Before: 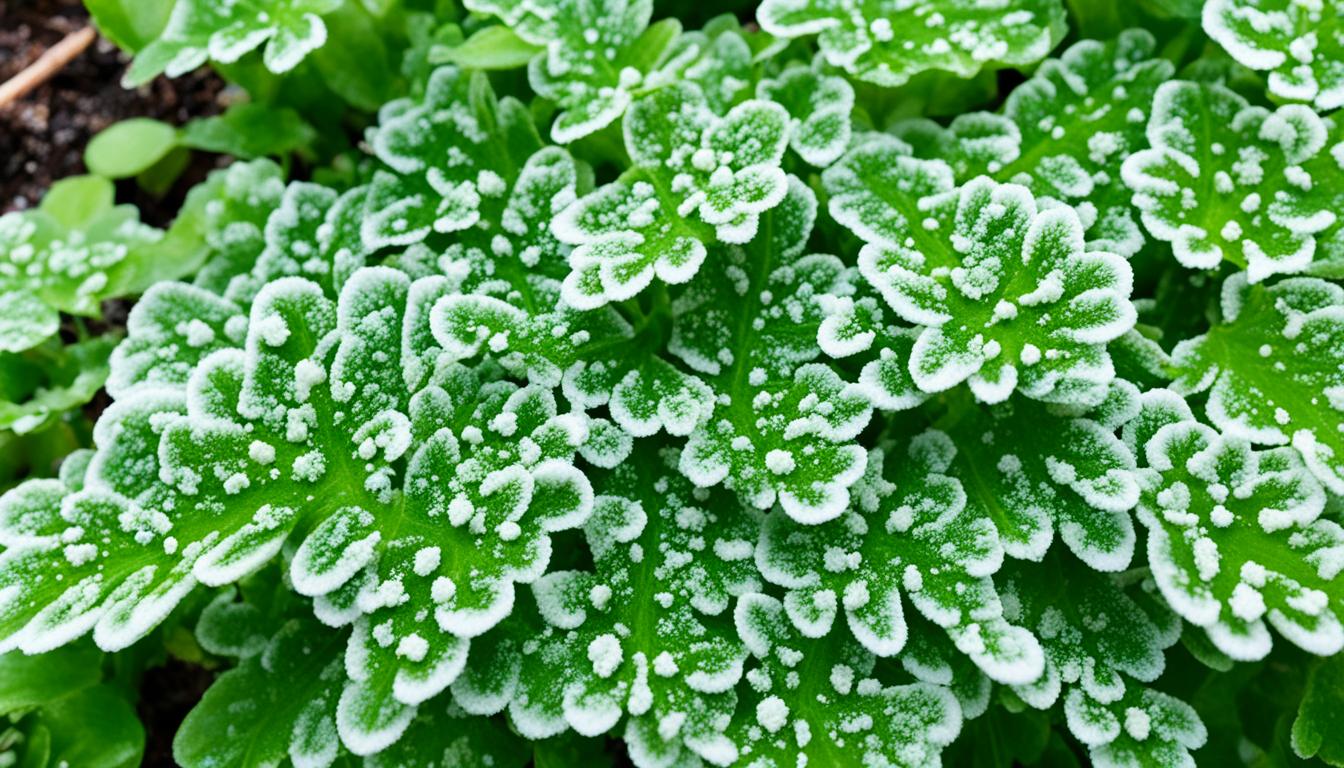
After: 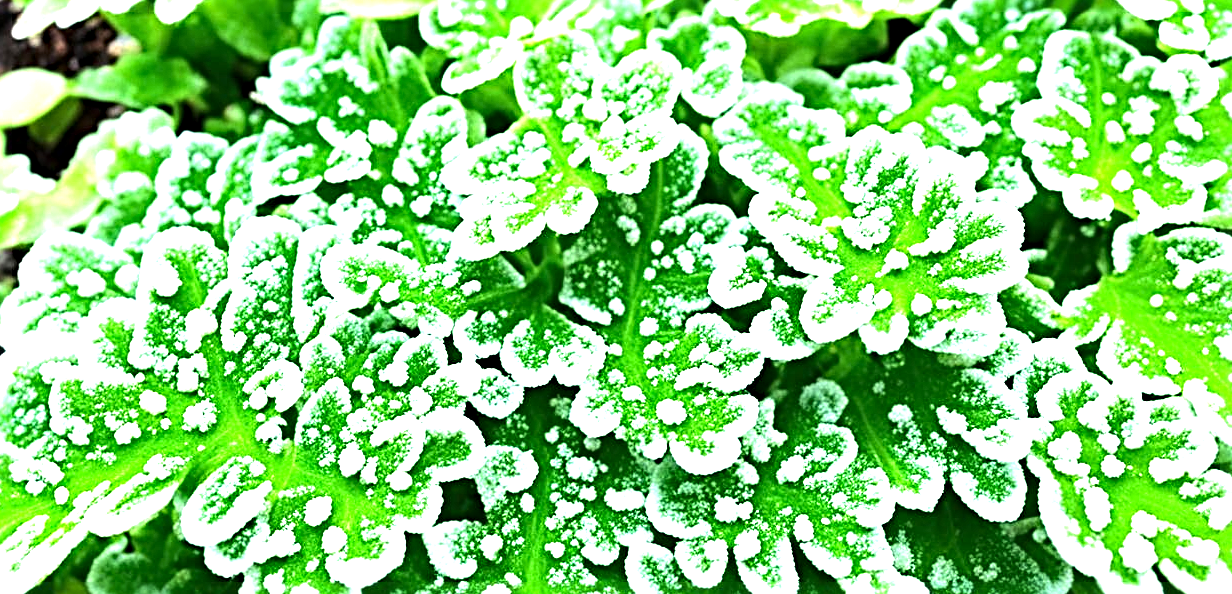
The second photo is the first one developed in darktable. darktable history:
tone equalizer: -8 EV -0.75 EV, -7 EV -0.7 EV, -6 EV -0.6 EV, -5 EV -0.4 EV, -3 EV 0.4 EV, -2 EV 0.6 EV, -1 EV 0.7 EV, +0 EV 0.75 EV, edges refinement/feathering 500, mask exposure compensation -1.57 EV, preserve details no
sharpen: radius 4.883
crop: left 8.155%, top 6.611%, bottom 15.385%
exposure: exposure 1.2 EV, compensate highlight preservation false
